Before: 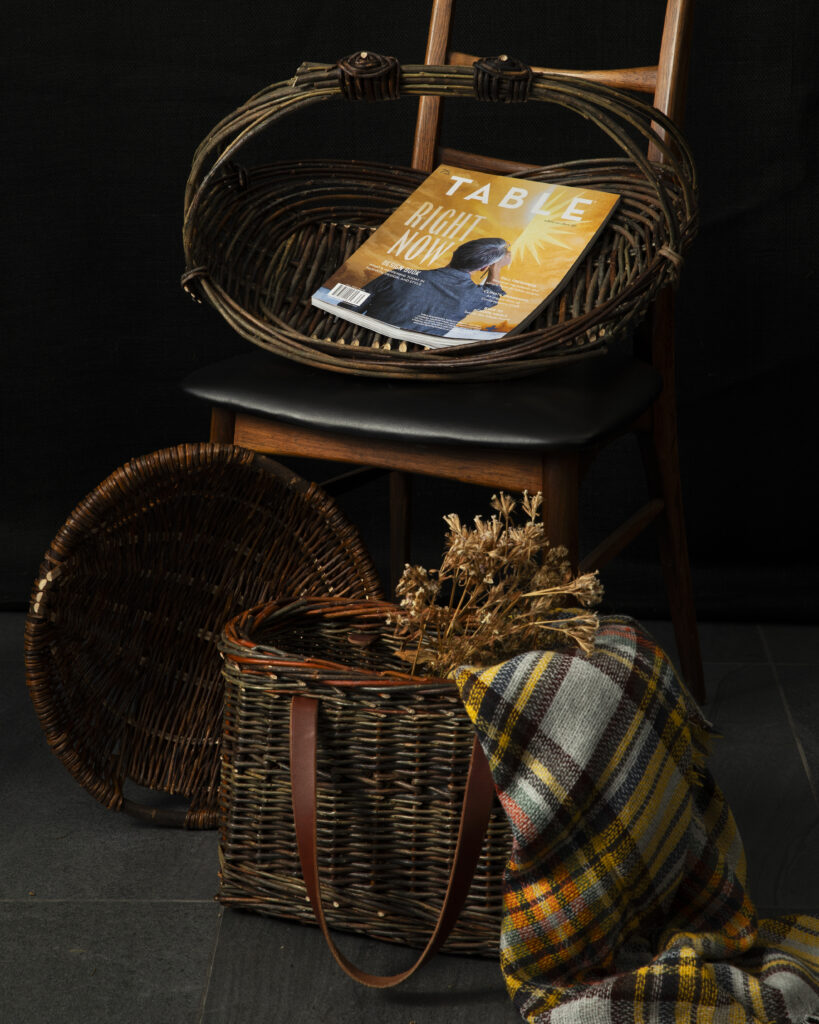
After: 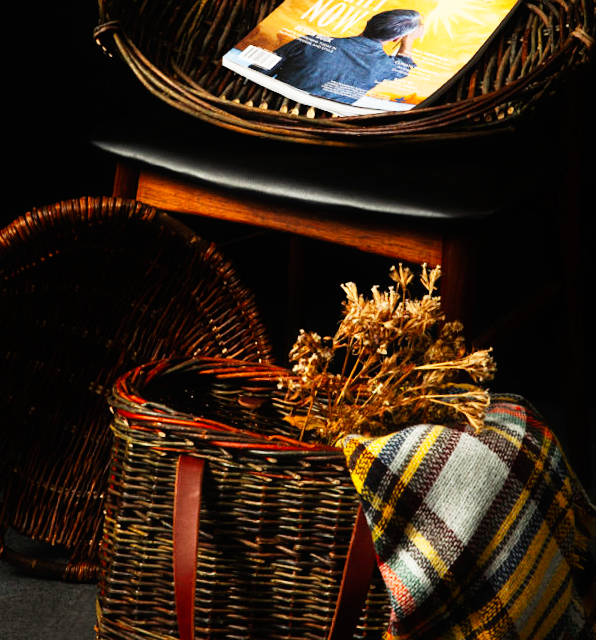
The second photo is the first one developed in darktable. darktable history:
contrast equalizer: y [[0.5, 0.488, 0.462, 0.461, 0.491, 0.5], [0.5 ×6], [0.5 ×6], [0 ×6], [0 ×6]]
base curve: curves: ch0 [(0, 0) (0.007, 0.004) (0.027, 0.03) (0.046, 0.07) (0.207, 0.54) (0.442, 0.872) (0.673, 0.972) (1, 1)], preserve colors none
crop and rotate: angle -3.46°, left 9.76%, top 20.852%, right 12.103%, bottom 11.993%
